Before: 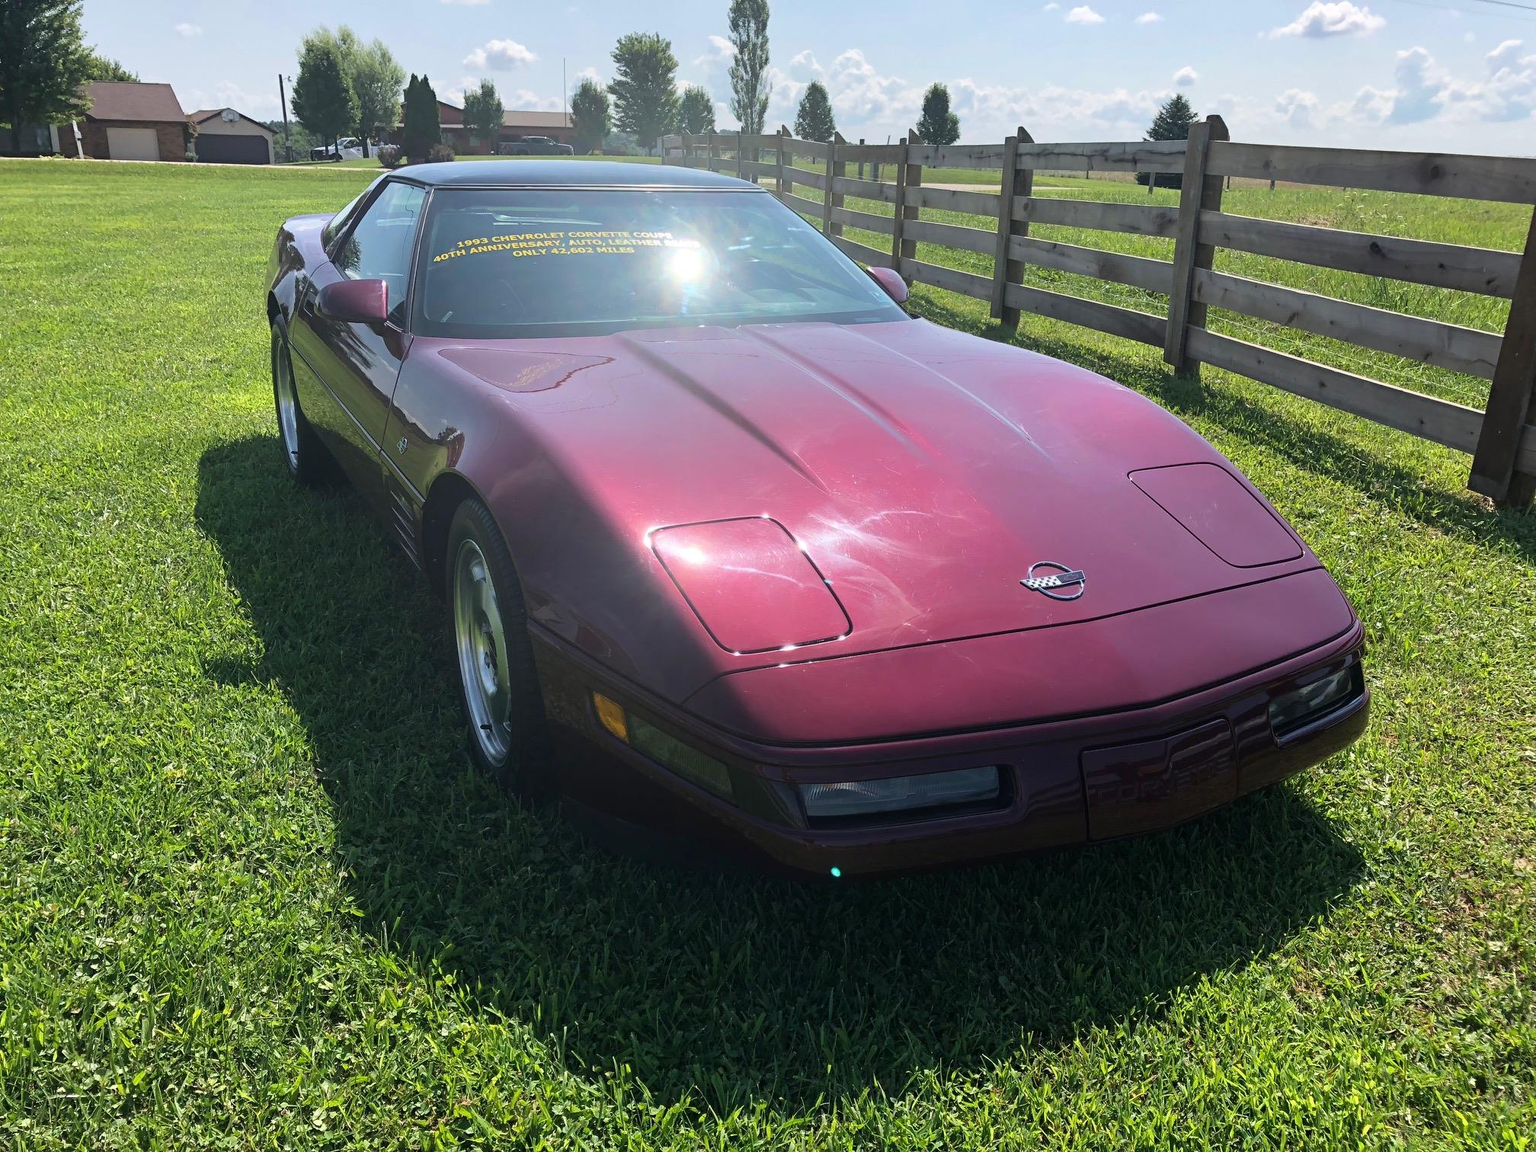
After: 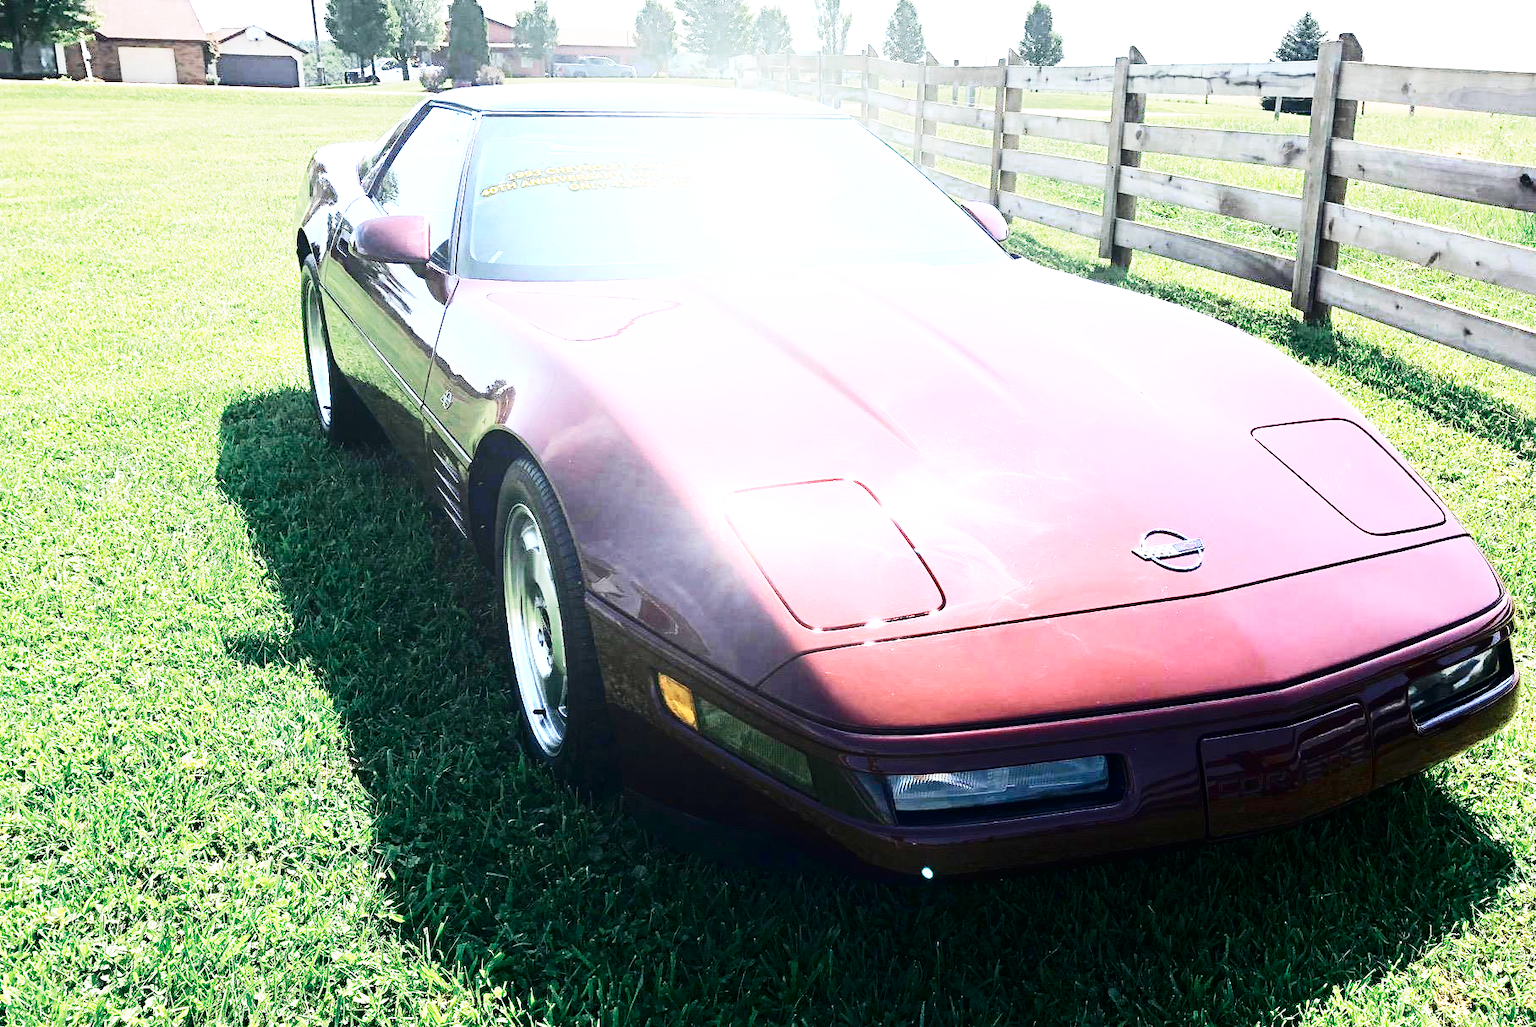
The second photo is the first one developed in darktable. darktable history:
color zones: curves: ch0 [(0, 0.5) (0.125, 0.4) (0.25, 0.5) (0.375, 0.4) (0.5, 0.4) (0.625, 0.6) (0.75, 0.6) (0.875, 0.5)]; ch1 [(0, 0.4) (0.125, 0.5) (0.25, 0.4) (0.375, 0.4) (0.5, 0.4) (0.625, 0.4) (0.75, 0.5) (0.875, 0.4)]; ch2 [(0, 0.6) (0.125, 0.5) (0.25, 0.5) (0.375, 0.6) (0.5, 0.6) (0.625, 0.5) (0.75, 0.5) (0.875, 0.5)]
contrast brightness saturation: contrast 0.272
crop: top 7.469%, right 9.825%, bottom 12.066%
base curve: curves: ch0 [(0, 0) (0.007, 0.004) (0.027, 0.03) (0.046, 0.07) (0.207, 0.54) (0.442, 0.872) (0.673, 0.972) (1, 1)], preserve colors none
exposure: black level correction 0.001, exposure 0.961 EV, compensate highlight preservation false
